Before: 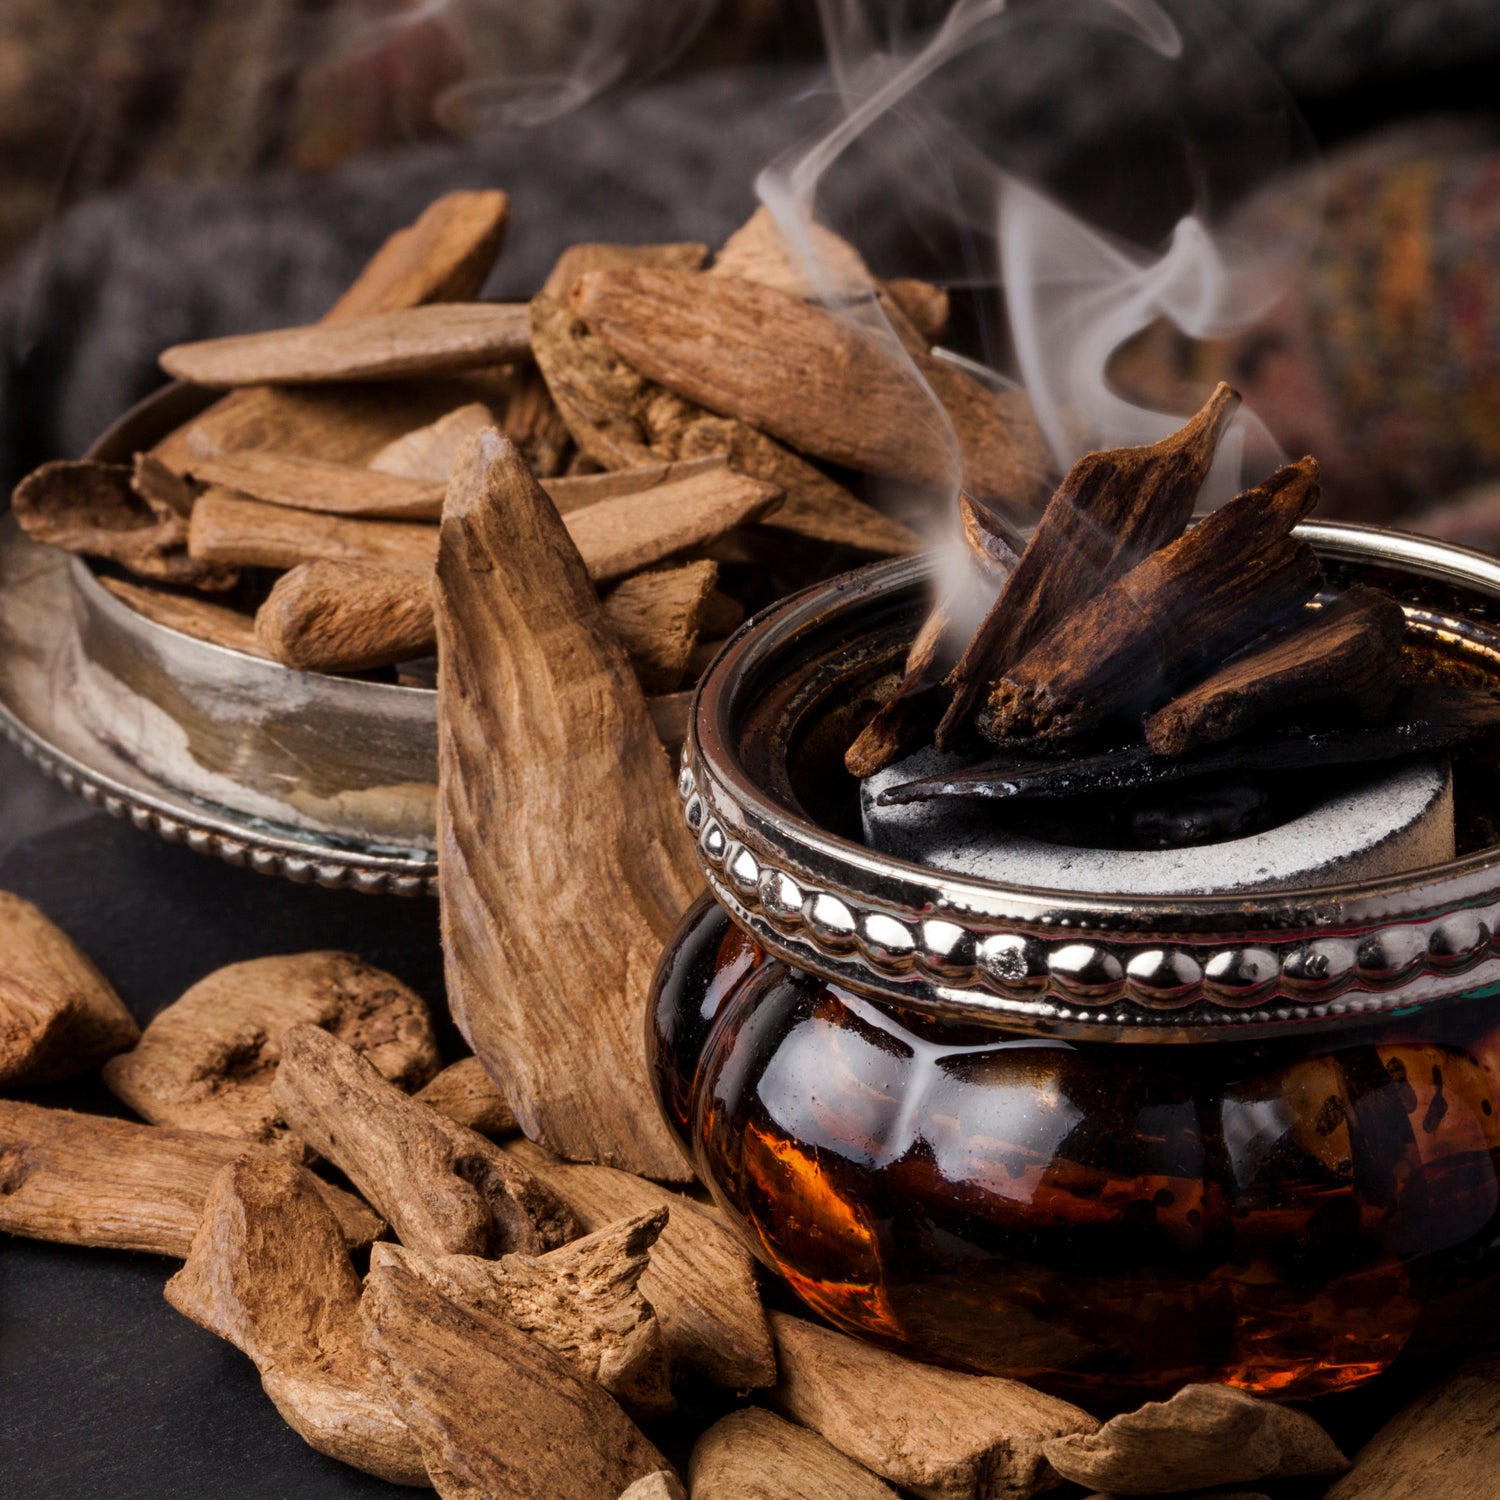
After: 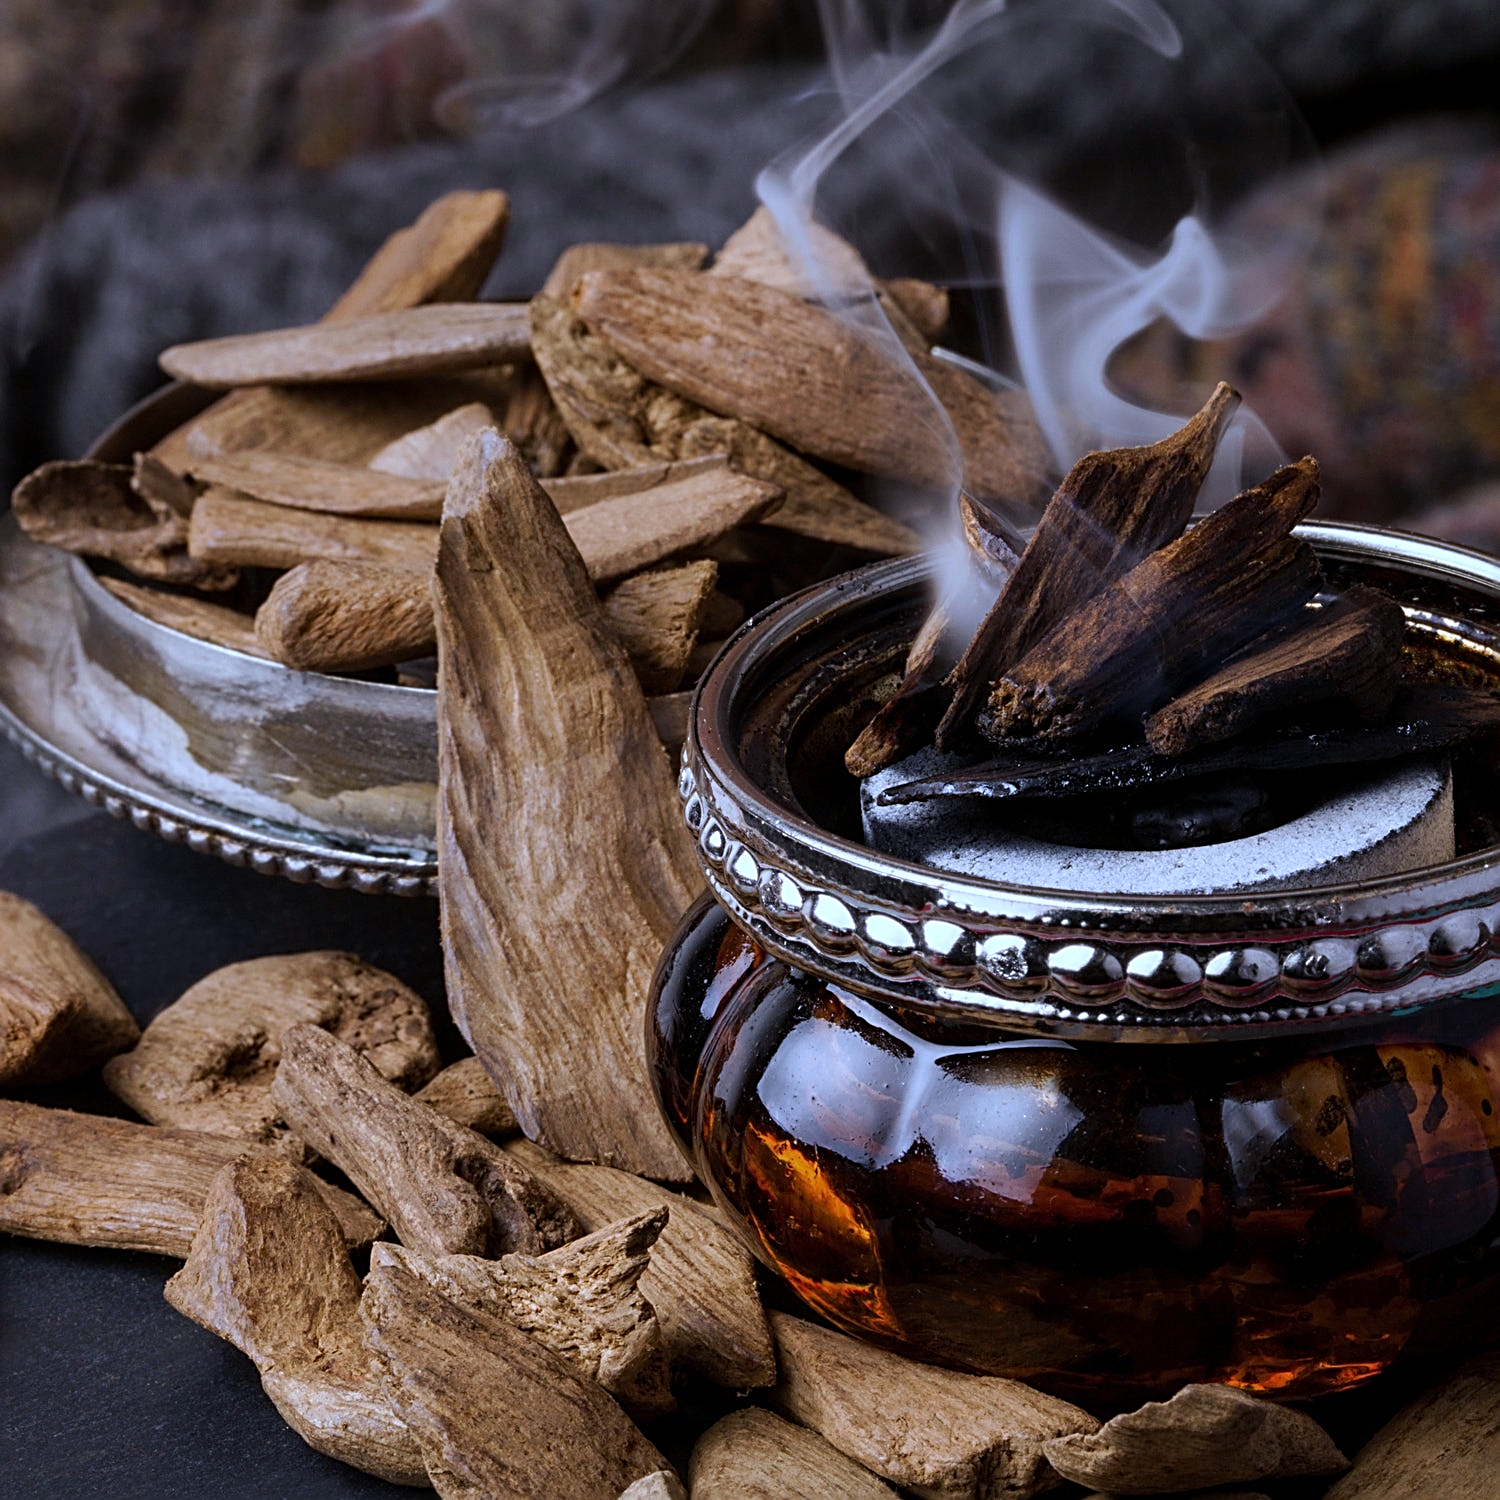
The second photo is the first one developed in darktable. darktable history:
white balance: red 0.871, blue 1.249
sharpen: radius 2.531, amount 0.628
